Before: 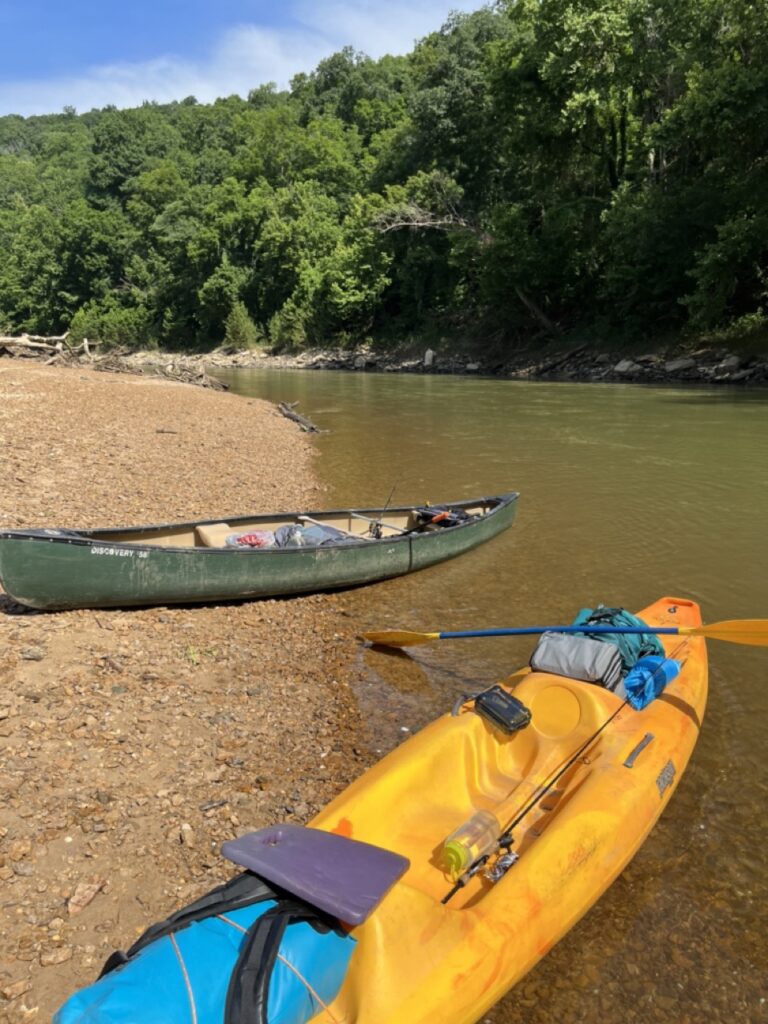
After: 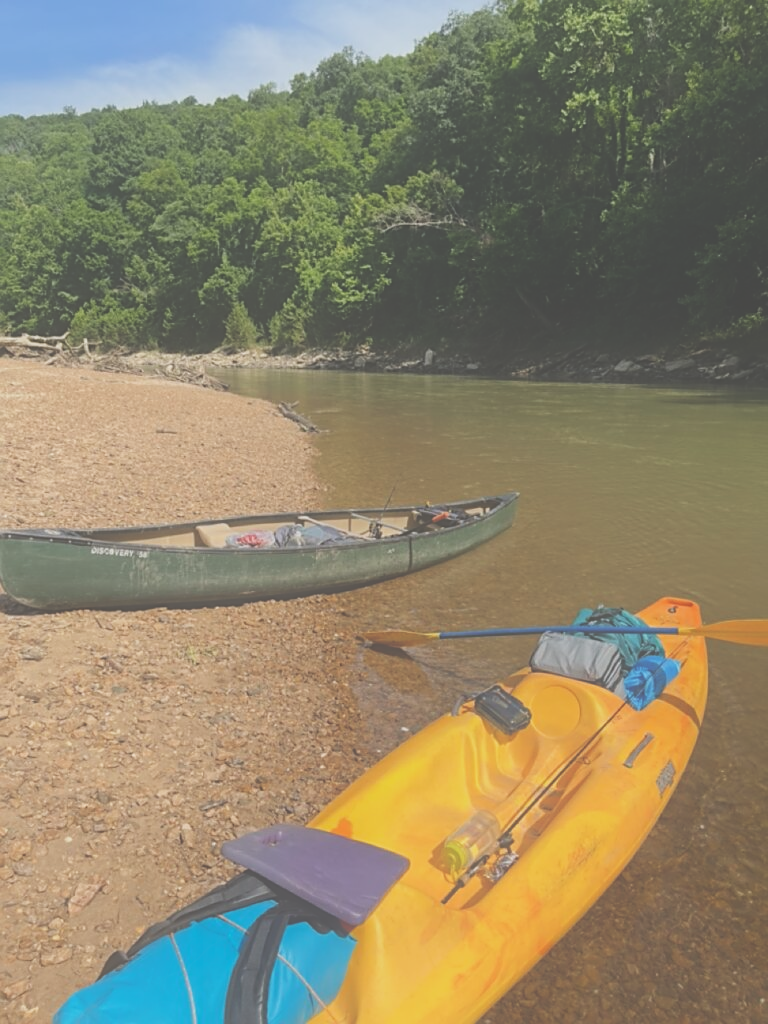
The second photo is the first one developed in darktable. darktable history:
sharpen: on, module defaults
local contrast: on, module defaults
filmic rgb: black relative exposure -7.74 EV, white relative exposure 4.45 EV, hardness 3.76, latitude 49.3%, contrast 1.1, preserve chrominance no, color science v3 (2019), use custom middle-gray values true
exposure: black level correction -0.086, compensate highlight preservation false
contrast equalizer: octaves 7, y [[0.6 ×6], [0.55 ×6], [0 ×6], [0 ×6], [0 ×6]], mix -0.984
